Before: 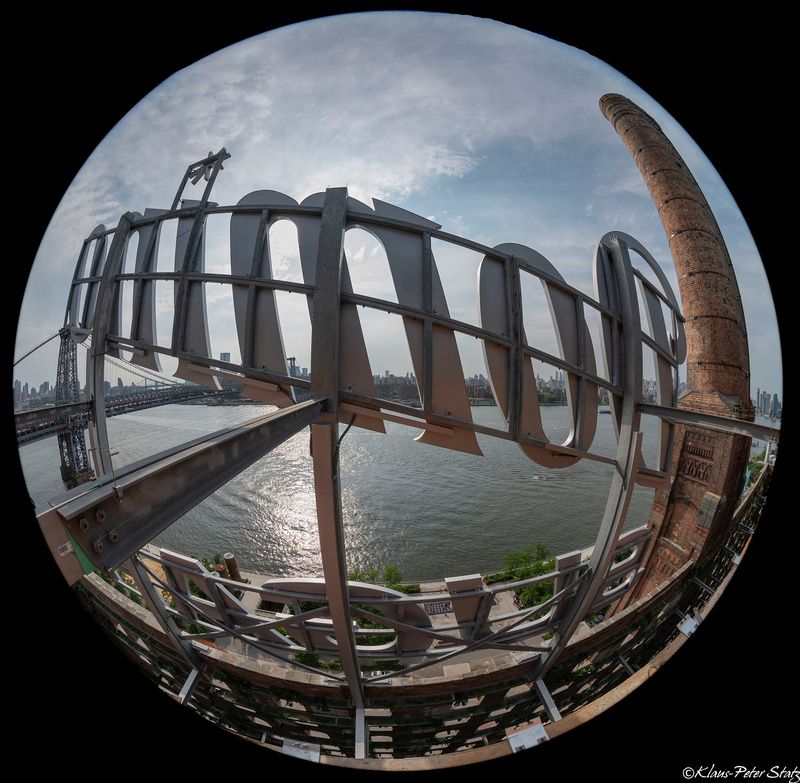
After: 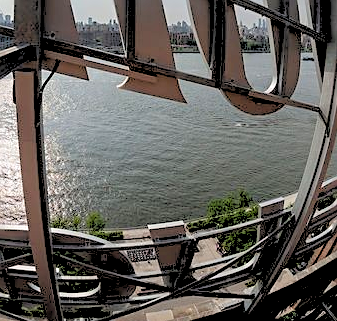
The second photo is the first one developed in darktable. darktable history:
crop: left 37.221%, top 45.169%, right 20.63%, bottom 13.777%
sharpen: on, module defaults
rgb levels: levels [[0.027, 0.429, 0.996], [0, 0.5, 1], [0, 0.5, 1]]
